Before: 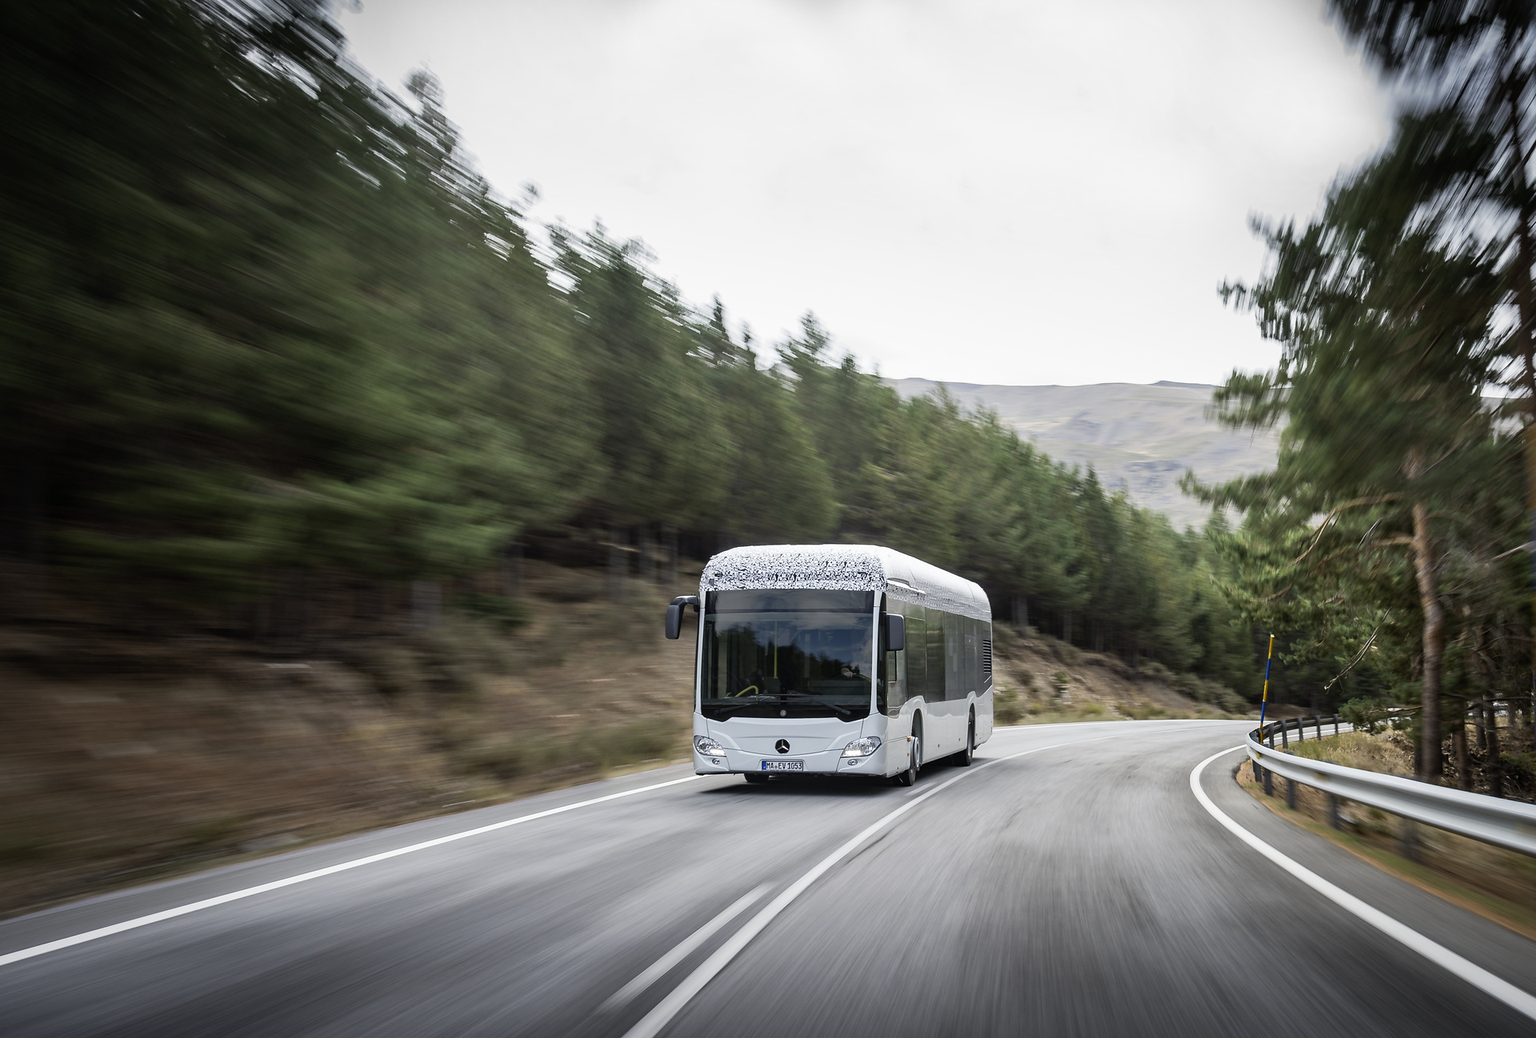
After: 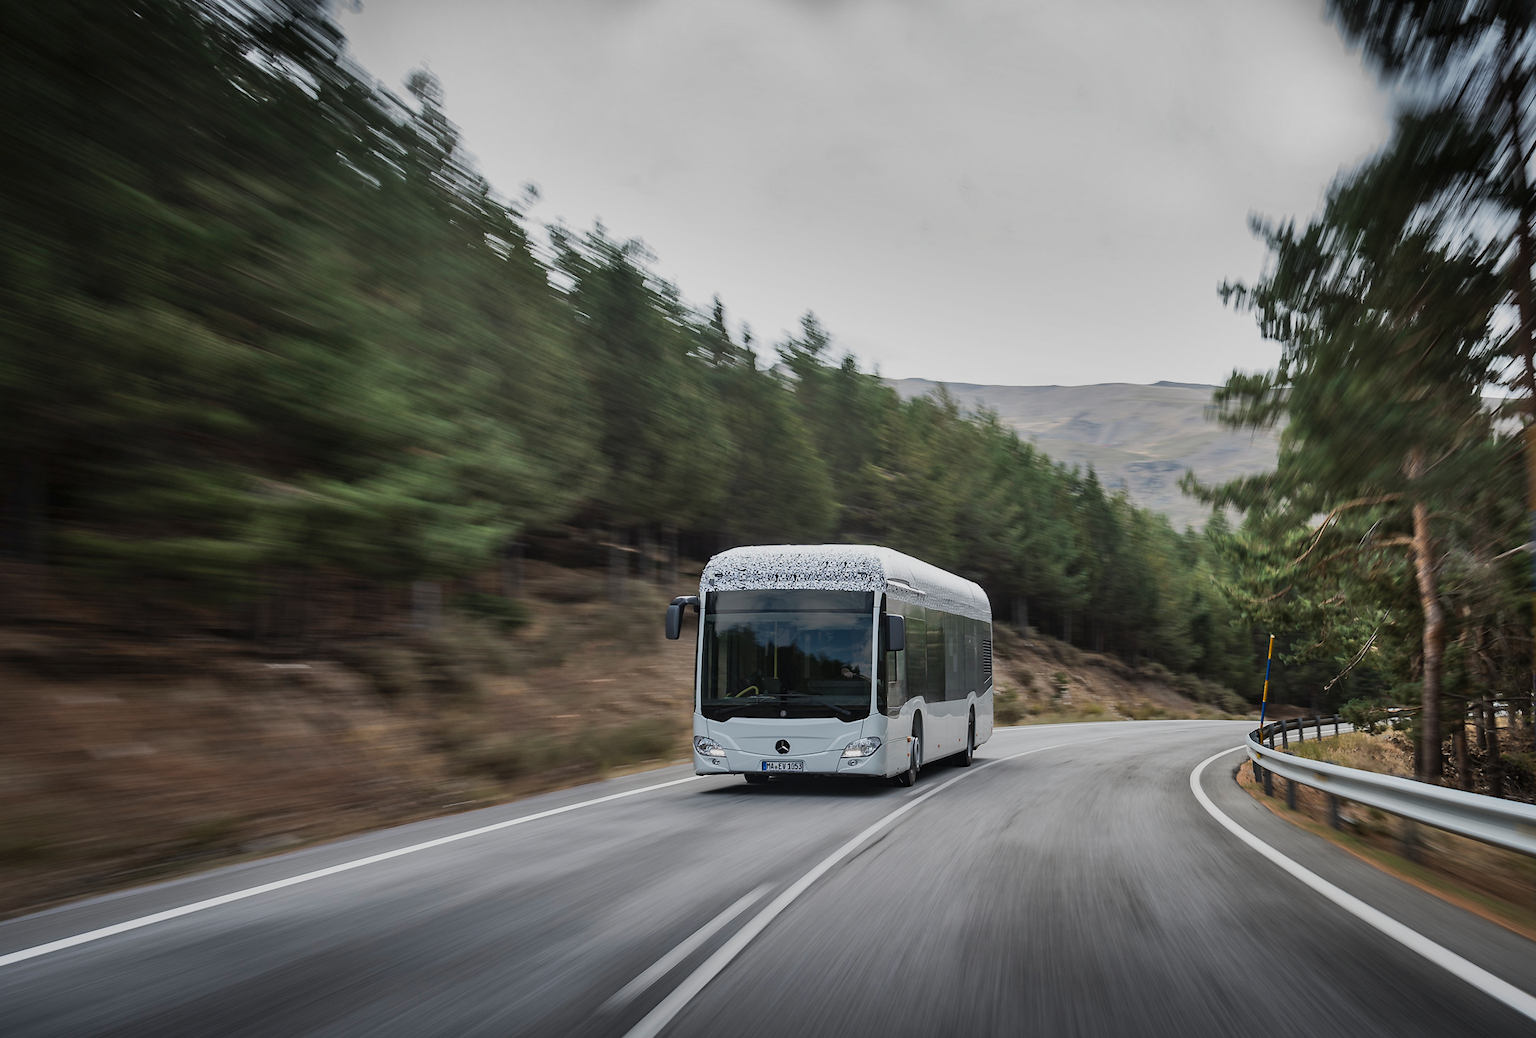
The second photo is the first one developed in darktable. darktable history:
shadows and highlights: soften with gaussian
exposure: exposure -0.492 EV, compensate highlight preservation false
